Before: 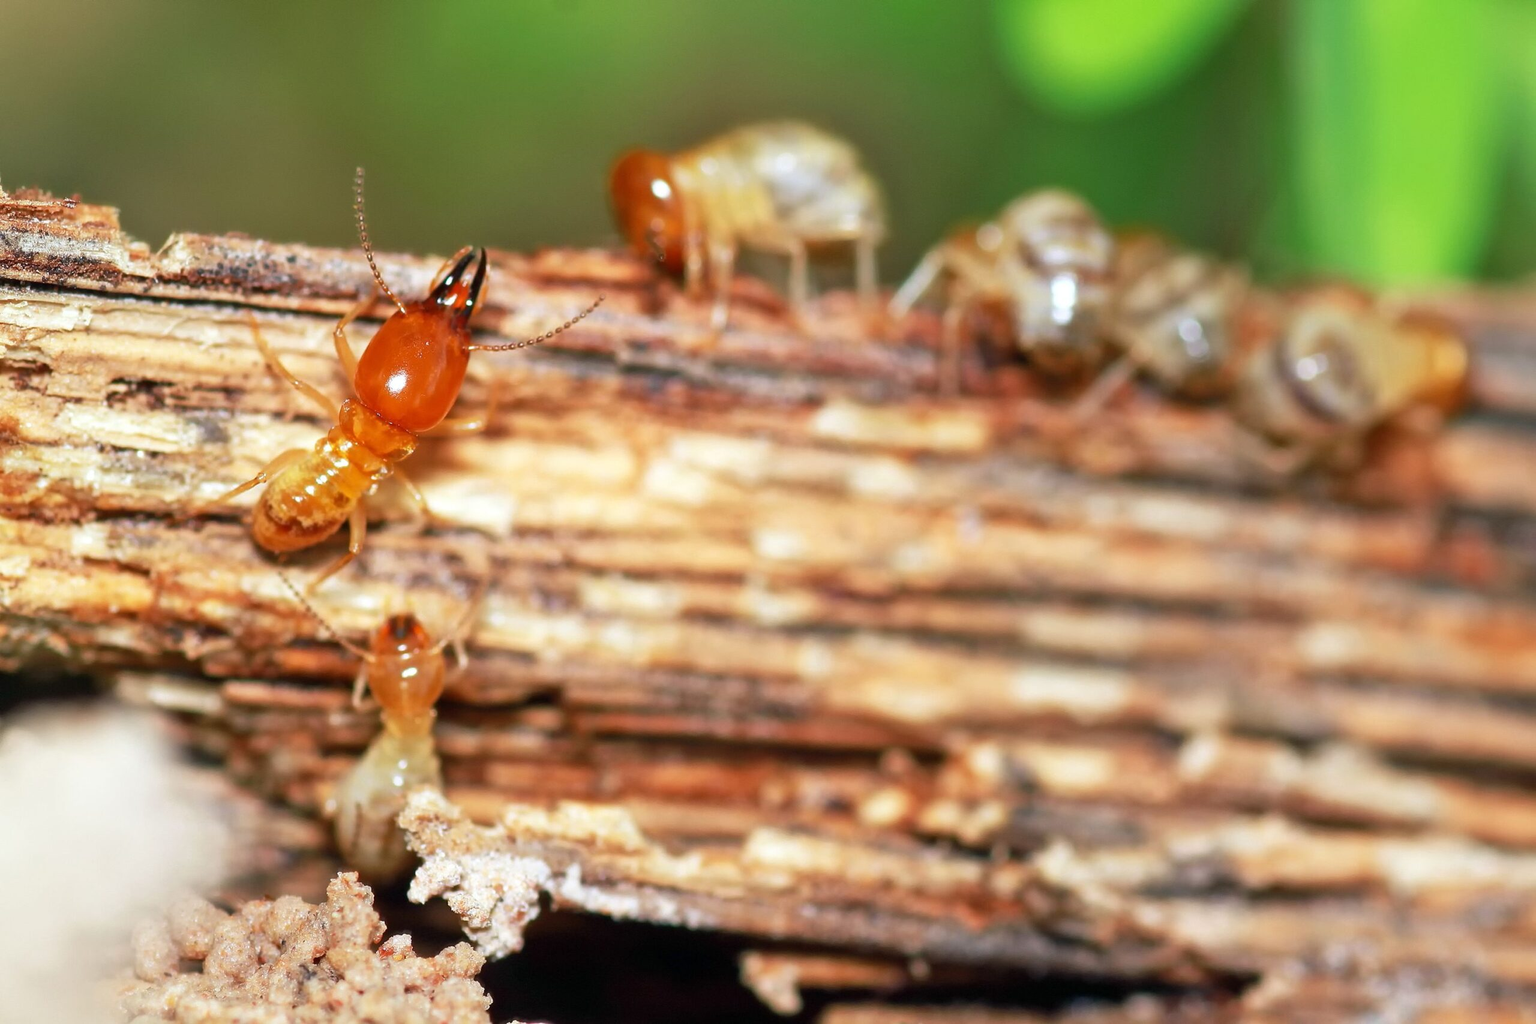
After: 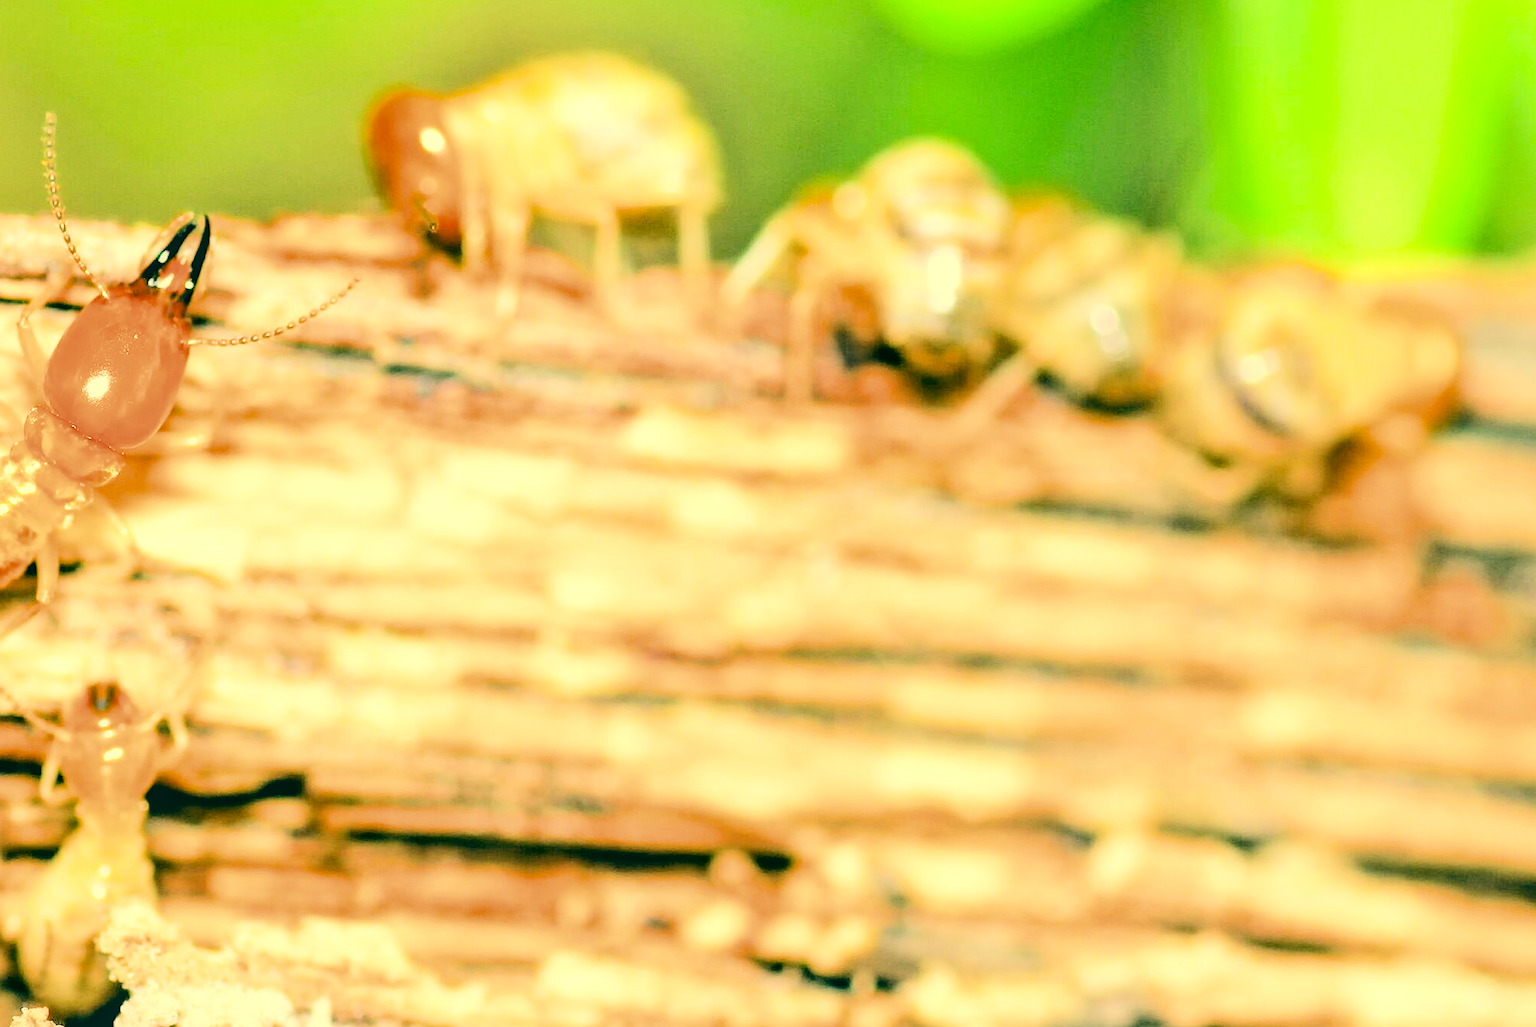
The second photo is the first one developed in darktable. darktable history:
crop and rotate: left 20.877%, top 7.727%, right 0.357%, bottom 13.291%
exposure: black level correction 0.001, exposure 0.498 EV, compensate exposure bias true, compensate highlight preservation false
color zones: curves: ch0 [(0.068, 0.464) (0.25, 0.5) (0.48, 0.508) (0.75, 0.536) (0.886, 0.476) (0.967, 0.456)]; ch1 [(0.066, 0.456) (0.25, 0.5) (0.616, 0.508) (0.746, 0.56) (0.934, 0.444)]
sharpen: radius 1.021
tone equalizer: -7 EV 0.163 EV, -6 EV 0.564 EV, -5 EV 1.15 EV, -4 EV 1.37 EV, -3 EV 1.16 EV, -2 EV 0.6 EV, -1 EV 0.152 EV, edges refinement/feathering 500, mask exposure compensation -1.57 EV, preserve details no
local contrast: on, module defaults
filmic rgb: black relative exposure -4.02 EV, white relative exposure 2.99 EV, threshold 5.95 EV, hardness 2.98, contrast 1.489, enable highlight reconstruction true
color correction: highlights a* 2.09, highlights b* 34.36, shadows a* -36.95, shadows b* -6.05
